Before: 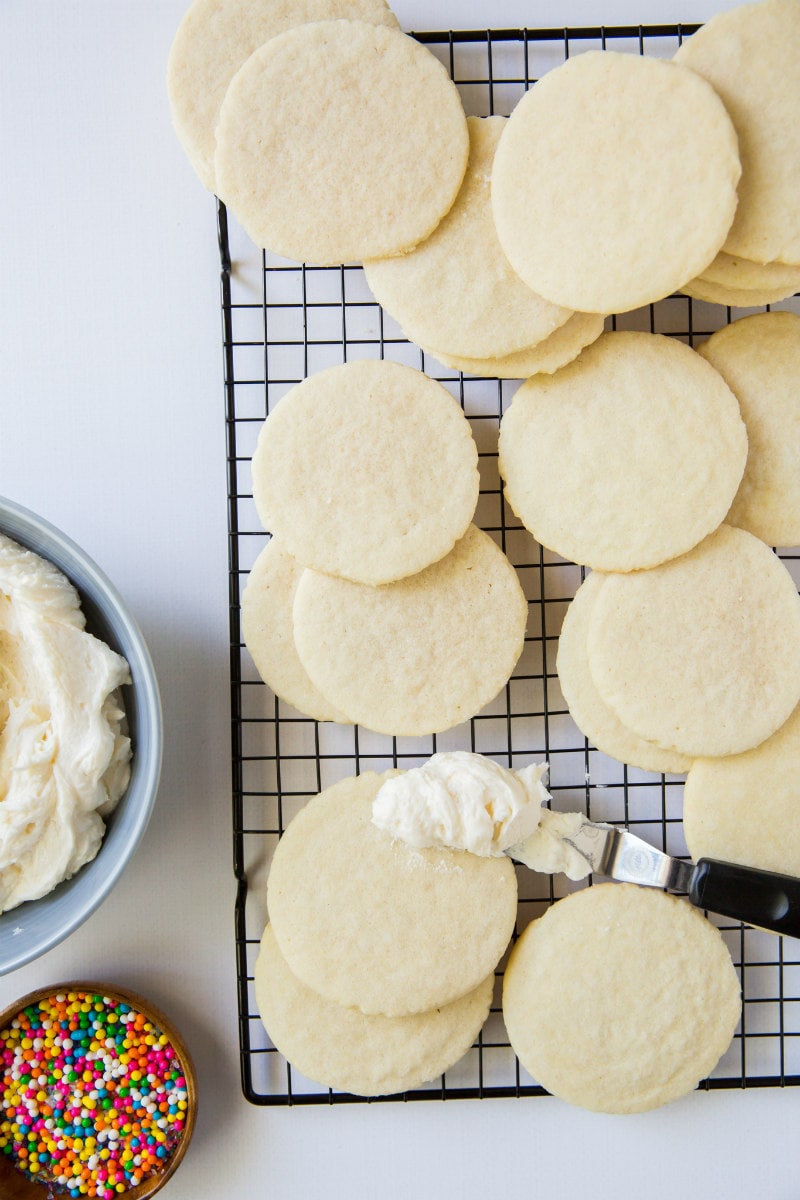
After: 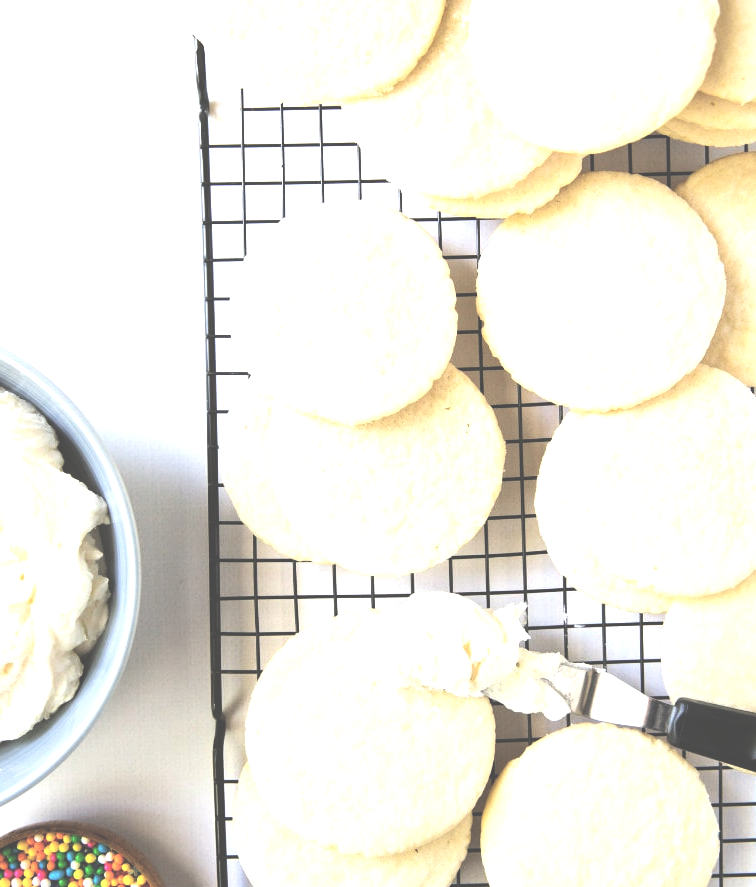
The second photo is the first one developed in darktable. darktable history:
exposure: black level correction -0.087, compensate highlight preservation false
crop and rotate: left 2.876%, top 13.409%, right 2.528%, bottom 12.601%
tone equalizer: -8 EV -1.08 EV, -7 EV -0.974 EV, -6 EV -0.838 EV, -5 EV -0.613 EV, -3 EV 0.571 EV, -2 EV 0.875 EV, -1 EV 1.01 EV, +0 EV 1.08 EV, edges refinement/feathering 500, mask exposure compensation -1.57 EV, preserve details no
